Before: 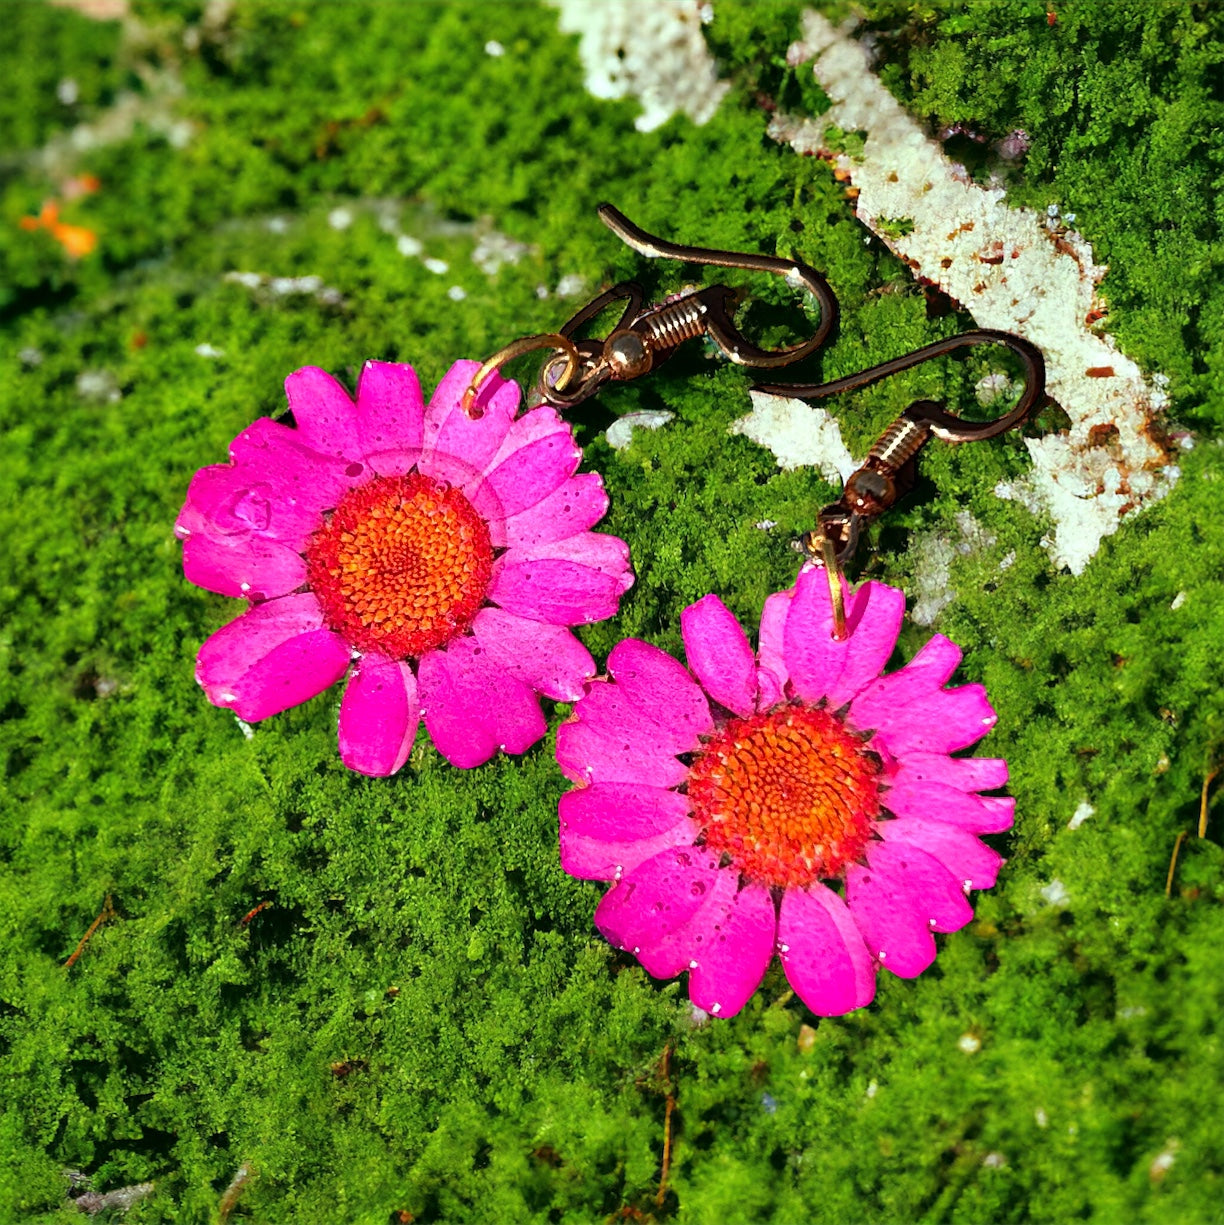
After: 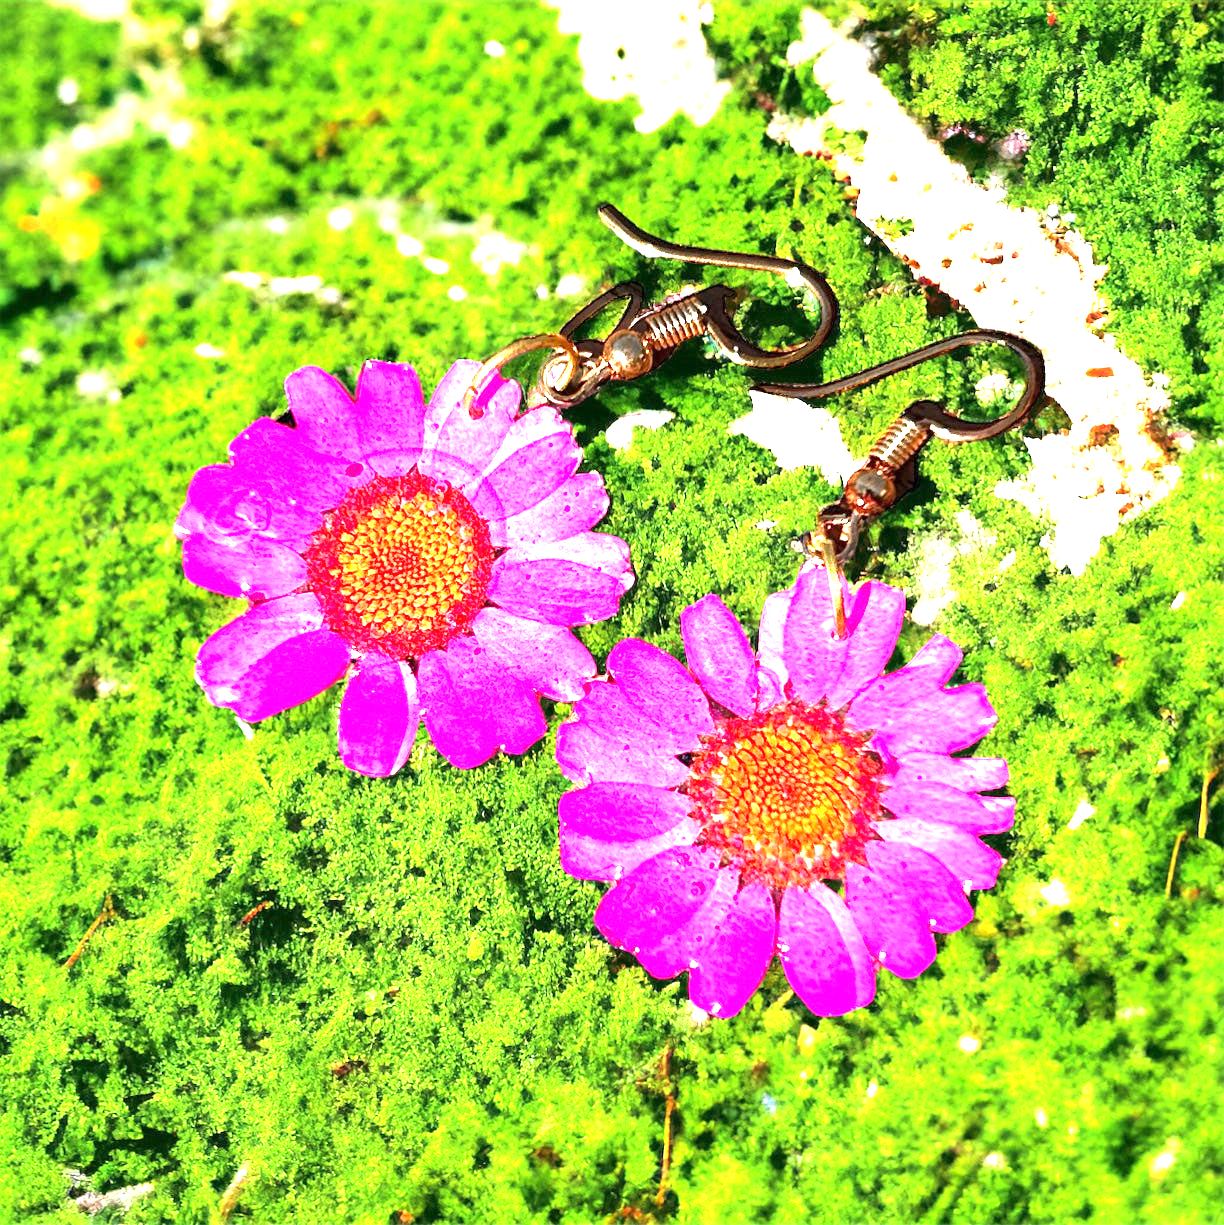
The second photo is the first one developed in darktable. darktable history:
exposure: exposure 2.222 EV, compensate highlight preservation false
